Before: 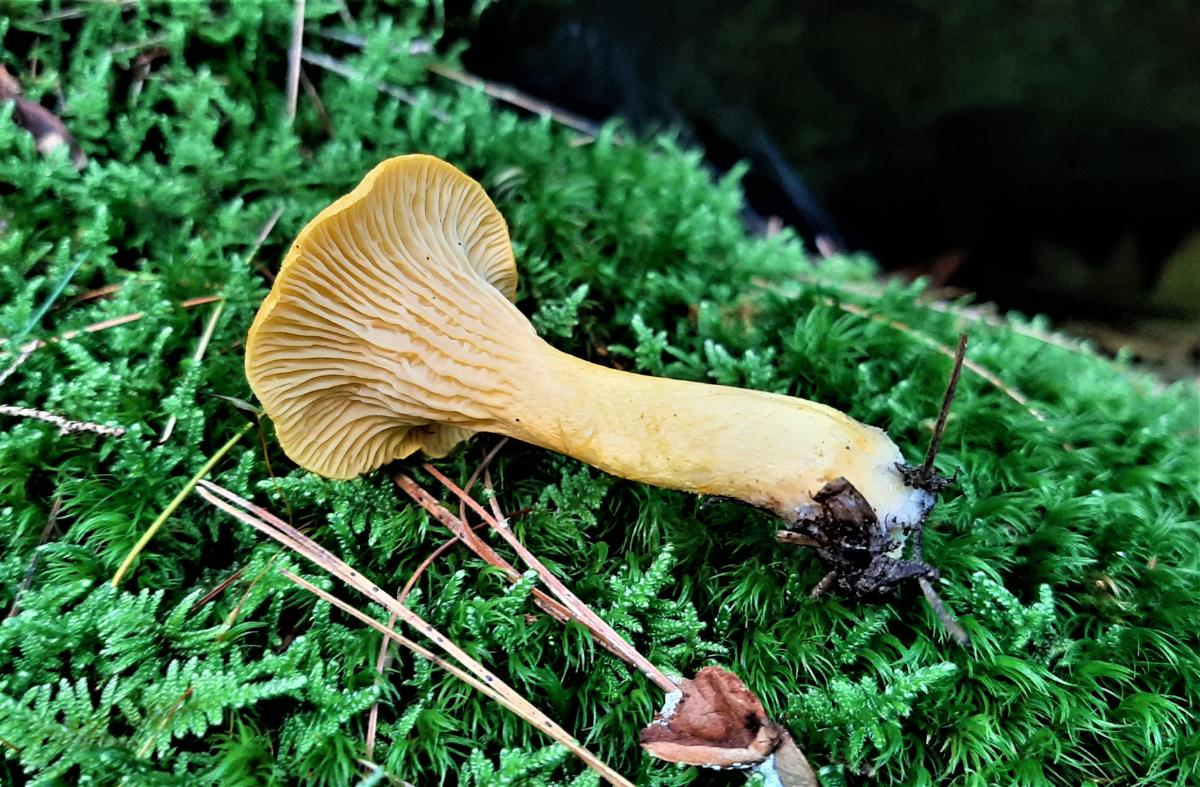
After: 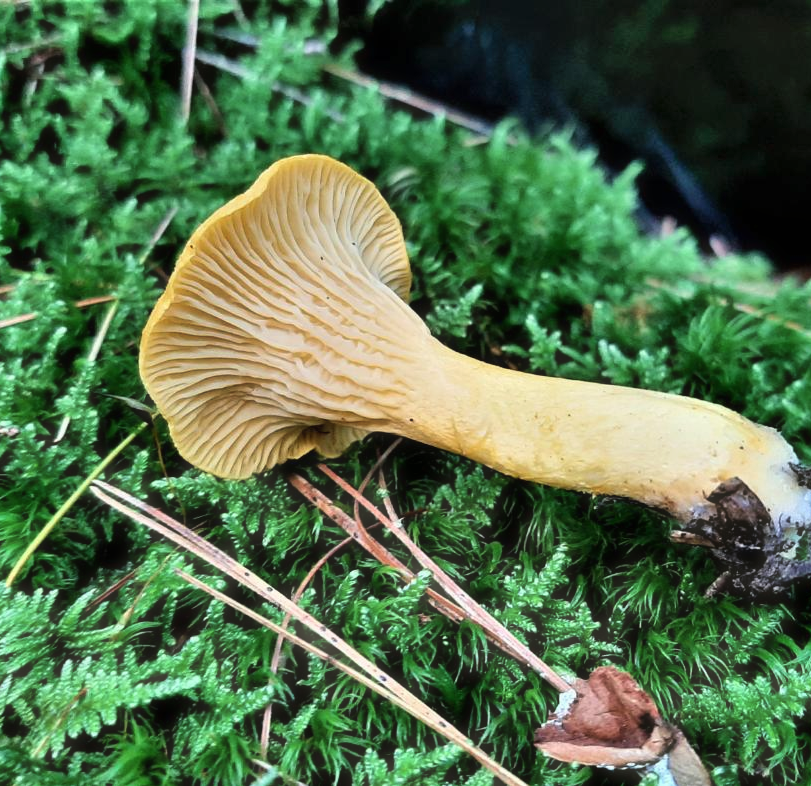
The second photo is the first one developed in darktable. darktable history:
shadows and highlights: soften with gaussian
haze removal: strength -0.098, compatibility mode true, adaptive false
crop and rotate: left 8.843%, right 23.556%
